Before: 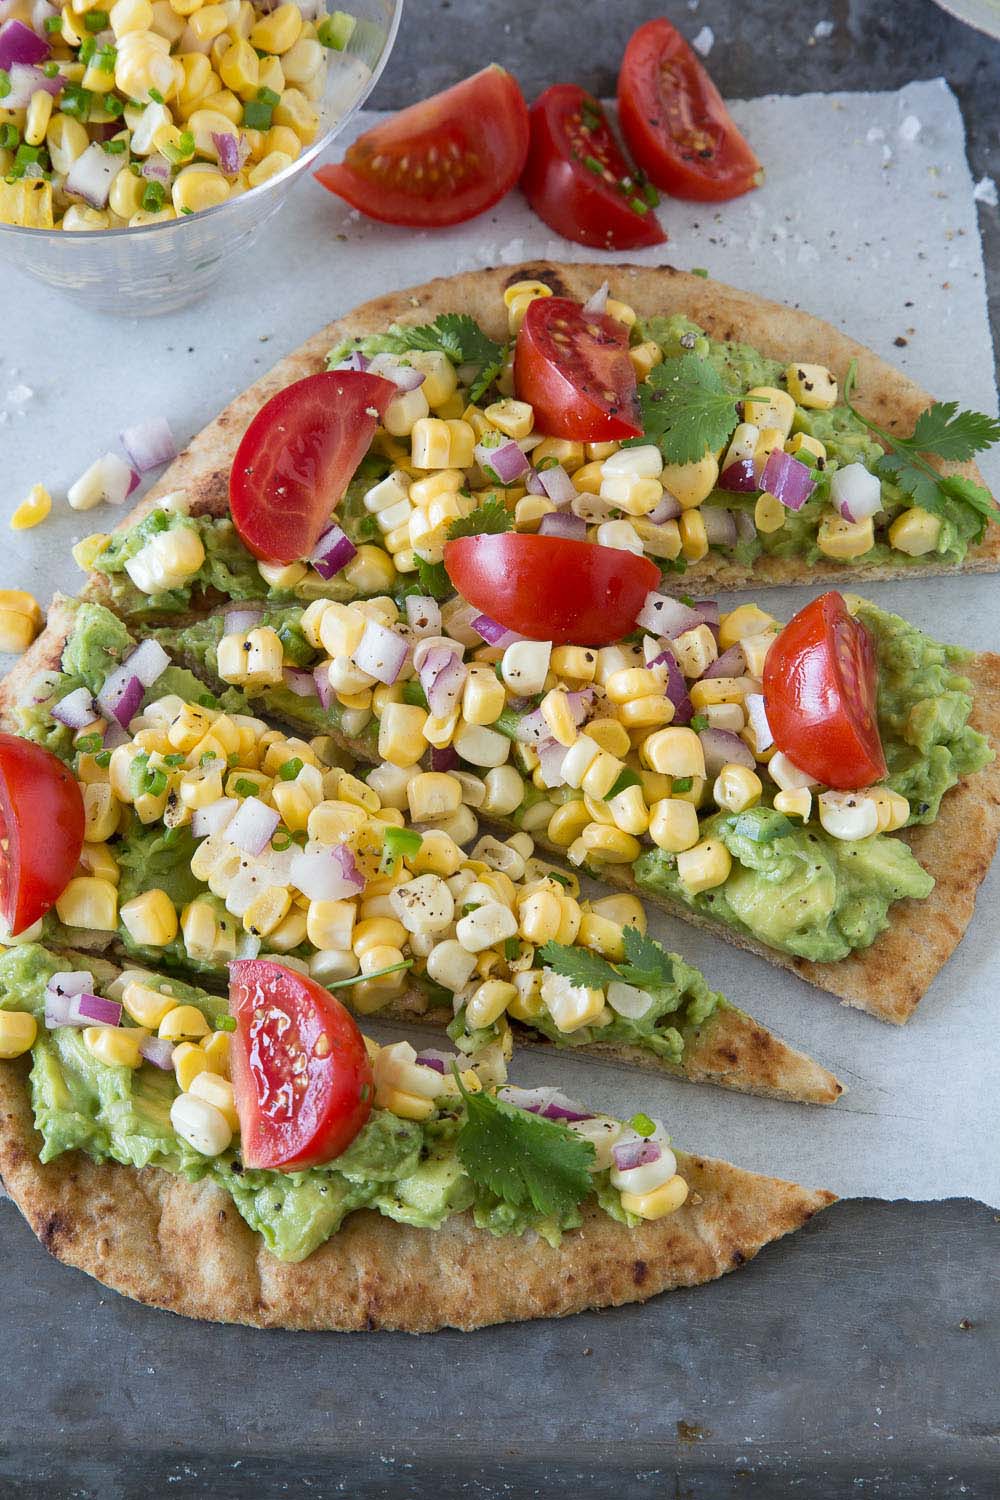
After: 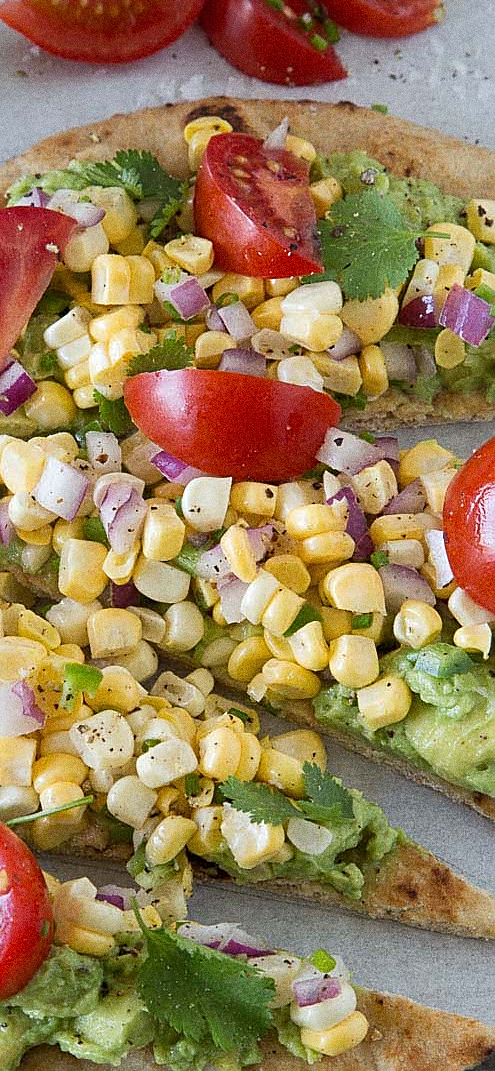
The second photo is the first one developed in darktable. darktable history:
grain: coarseness 0.09 ISO, strength 40%
sharpen: on, module defaults
crop: left 32.075%, top 10.976%, right 18.355%, bottom 17.596%
